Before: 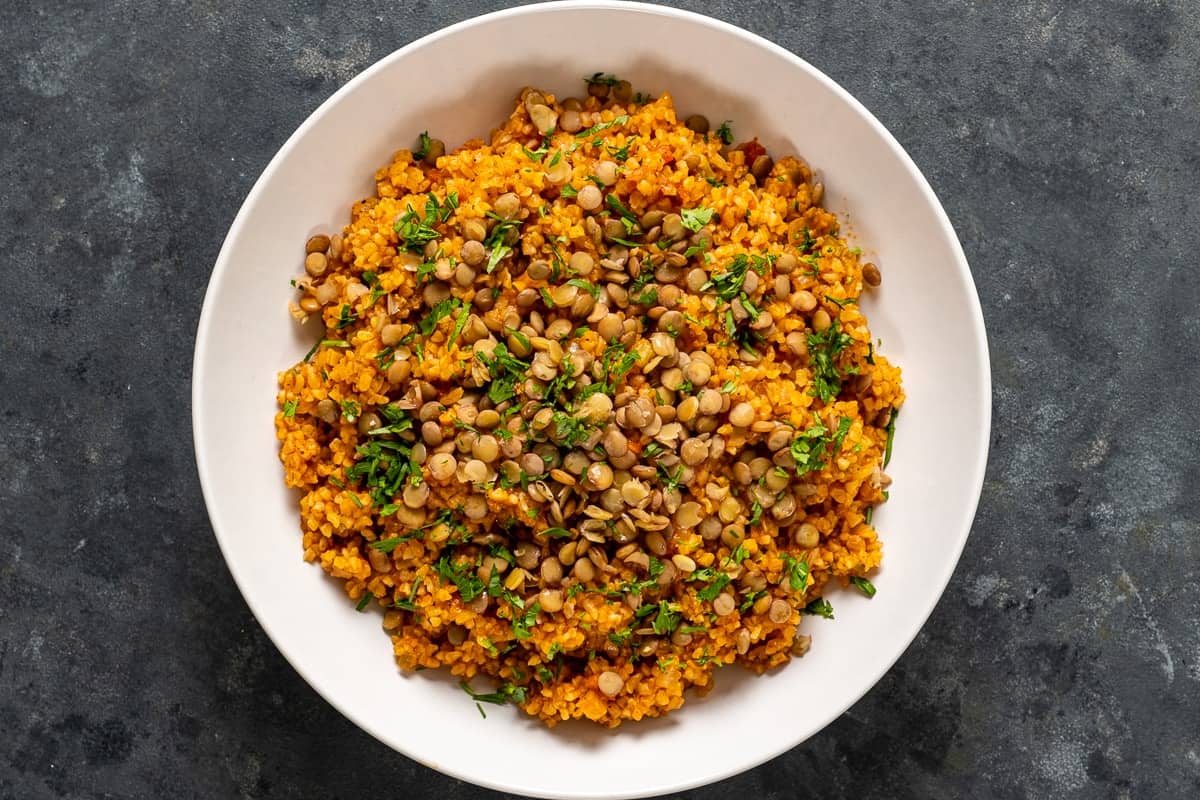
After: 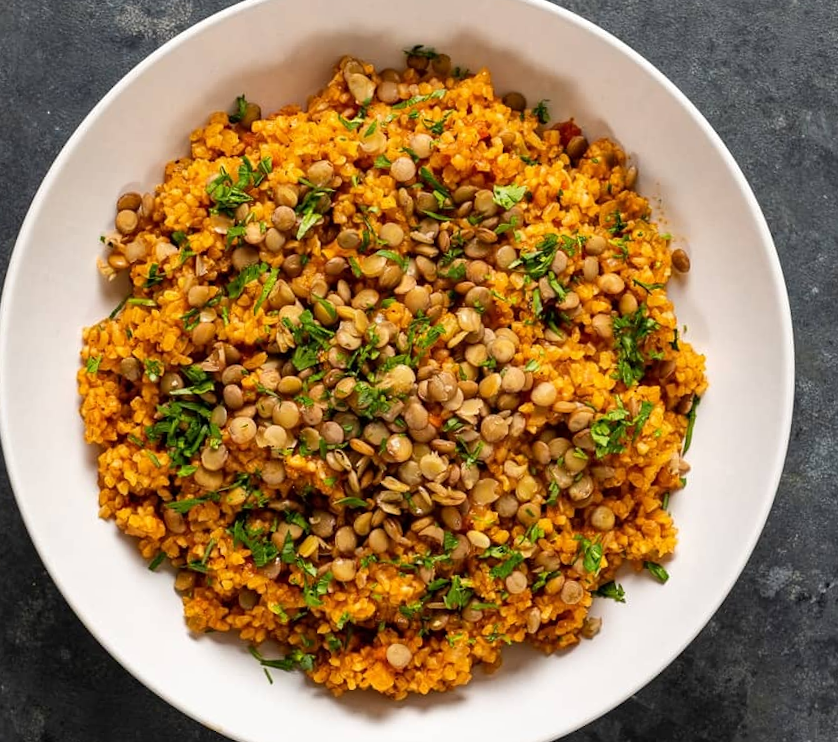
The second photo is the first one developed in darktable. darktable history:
crop and rotate: angle -2.96°, left 13.912%, top 0.04%, right 10.884%, bottom 0.045%
